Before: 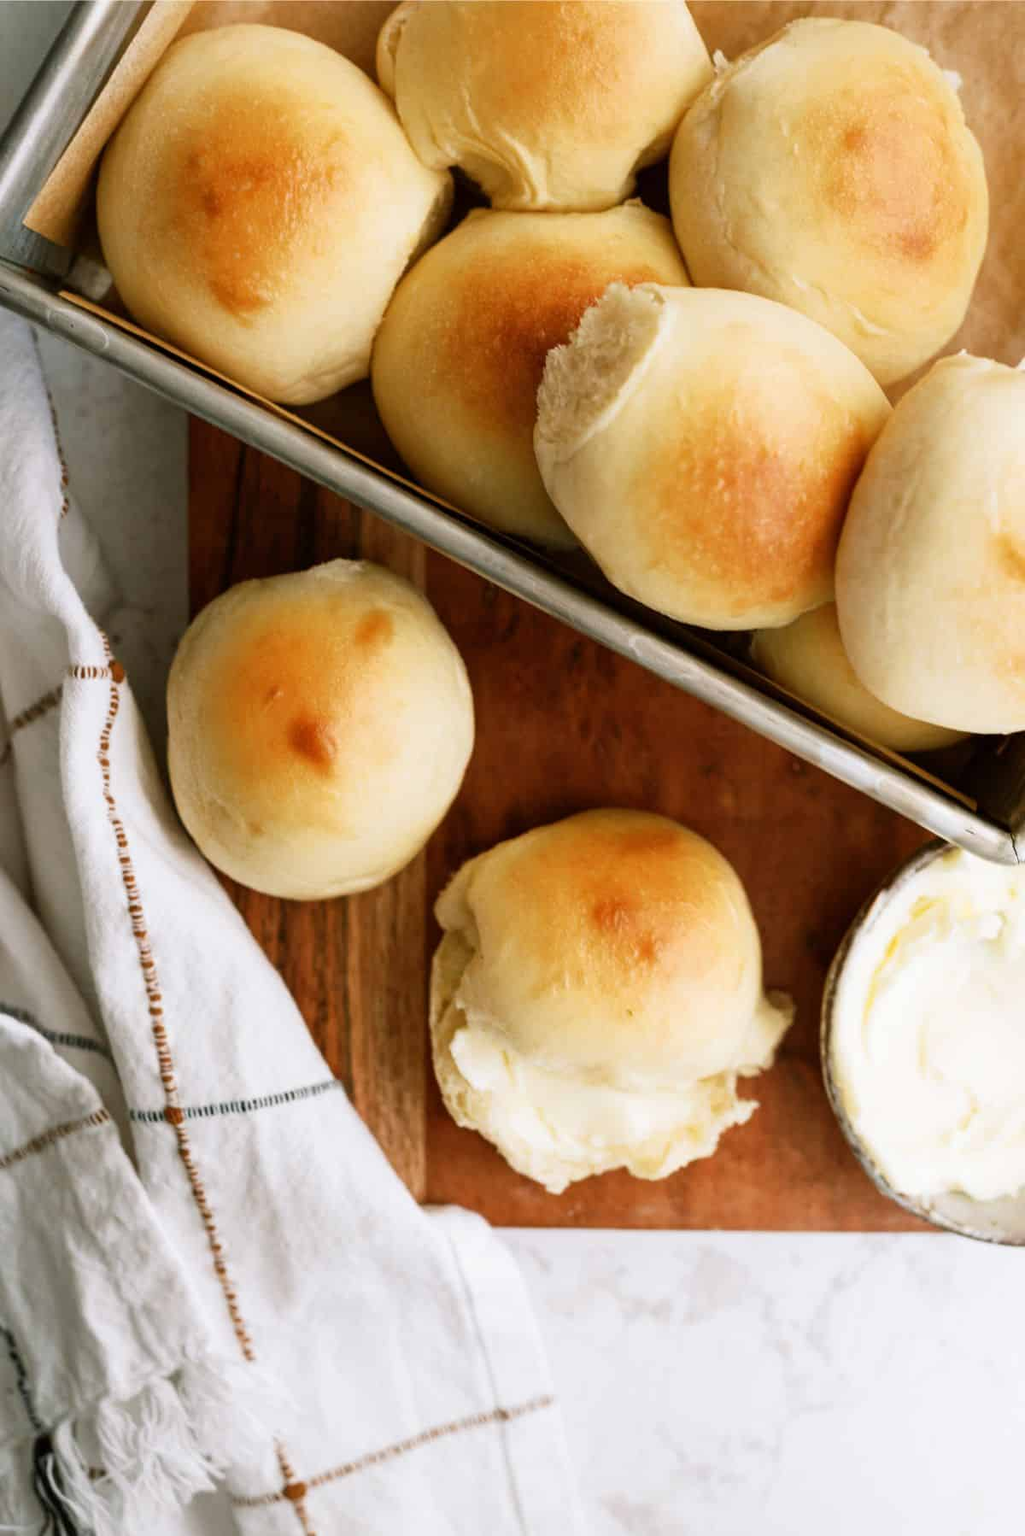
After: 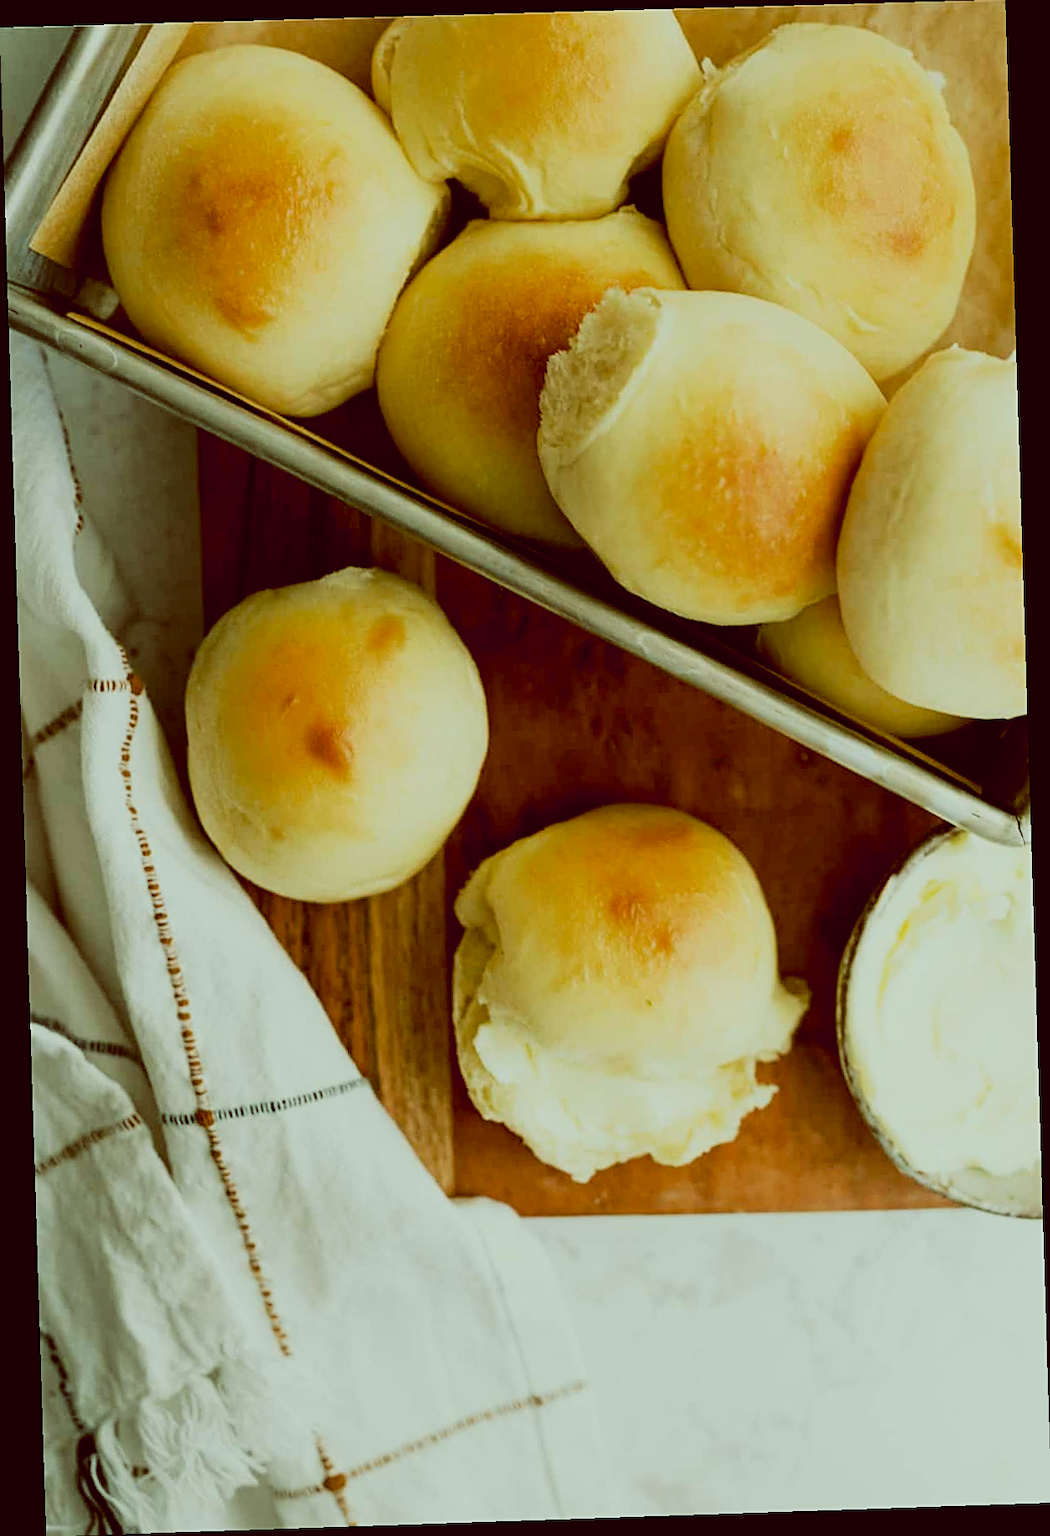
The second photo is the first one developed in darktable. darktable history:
sharpen: on, module defaults
filmic rgb: black relative exposure -7.65 EV, white relative exposure 4.56 EV, hardness 3.61, contrast 1.05
rotate and perspective: rotation -1.77°, lens shift (horizontal) 0.004, automatic cropping off
color balance: lift [1, 1.015, 0.987, 0.985], gamma [1, 0.959, 1.042, 0.958], gain [0.927, 0.938, 1.072, 0.928], contrast 1.5%
